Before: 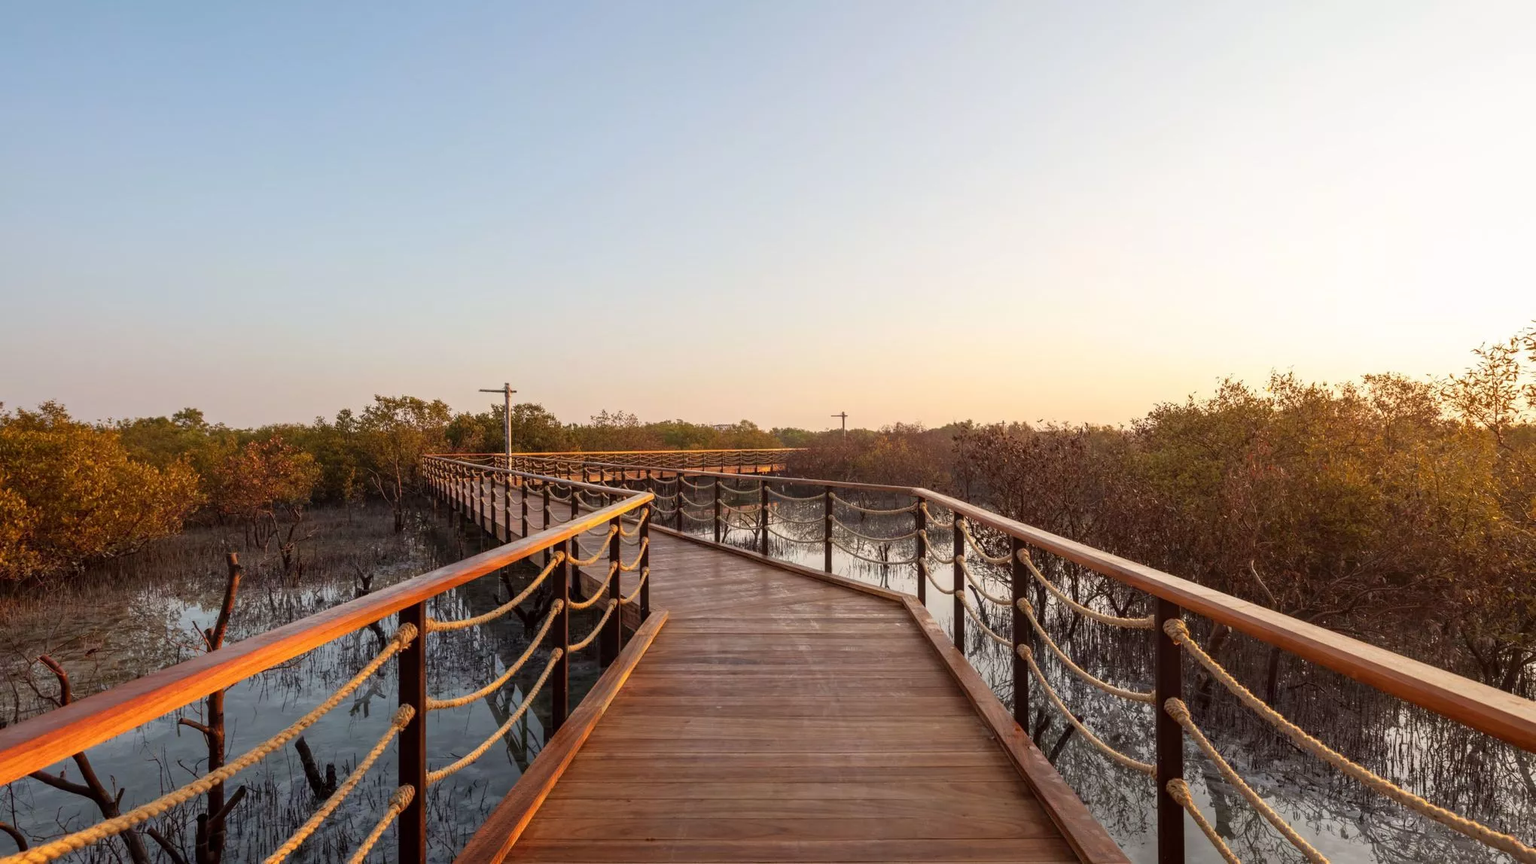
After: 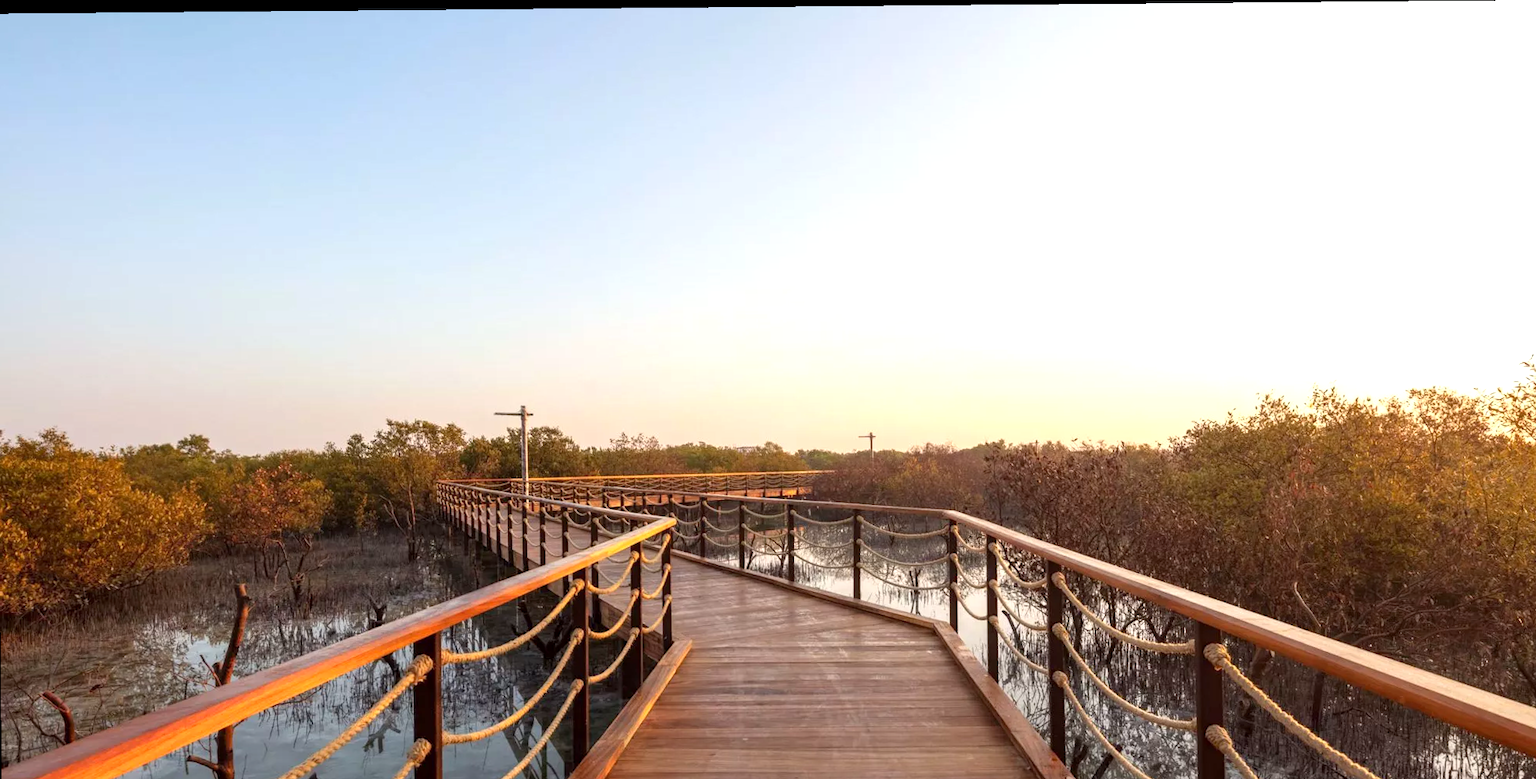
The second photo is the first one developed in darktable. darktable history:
exposure: black level correction 0.001, exposure 0.5 EV, compensate exposure bias true, compensate highlight preservation false
crop and rotate: angle 0.51°, left 0.336%, right 3.425%, bottom 14.102%
